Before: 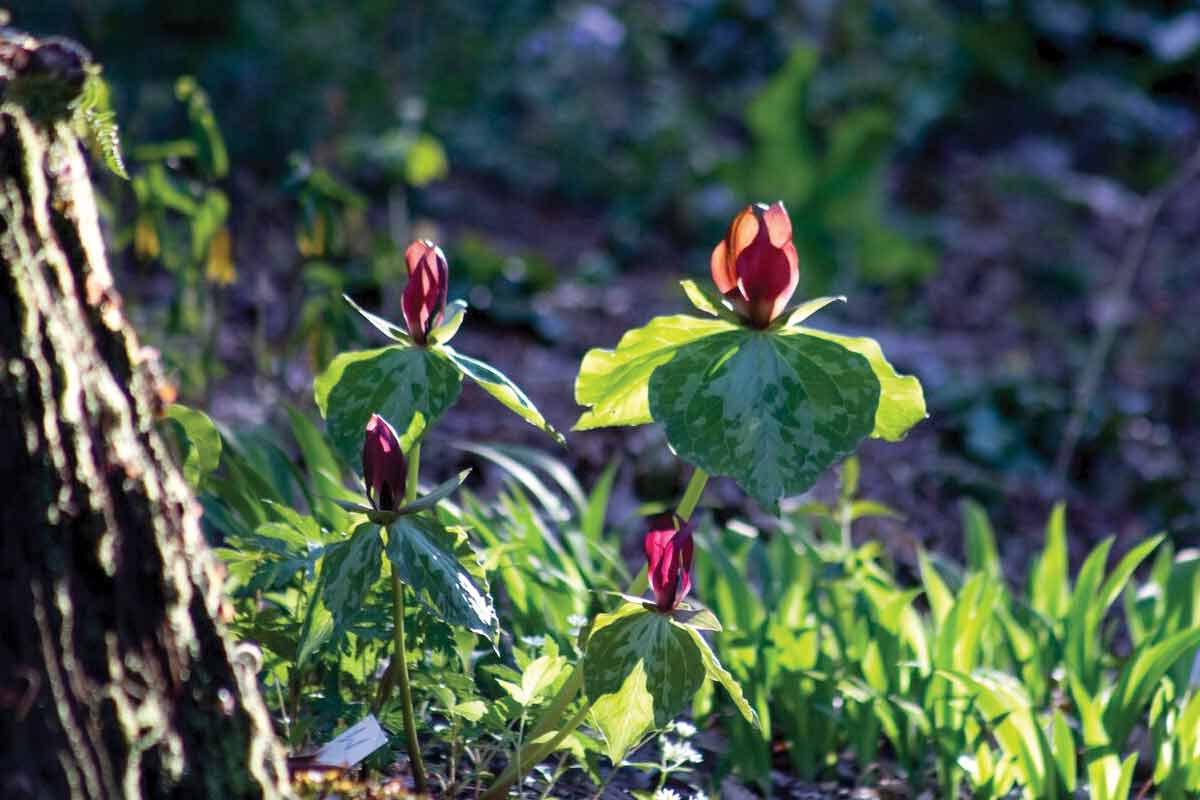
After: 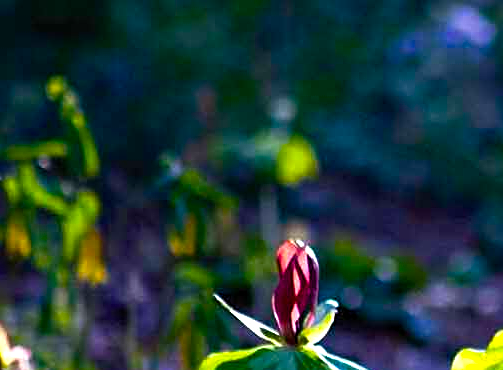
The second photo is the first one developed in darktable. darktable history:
color balance rgb: linear chroma grading › global chroma 9%, perceptual saturation grading › global saturation 36%, perceptual saturation grading › shadows 35%, perceptual brilliance grading › global brilliance 15%, perceptual brilliance grading › shadows -35%, global vibrance 15%
crop and rotate: left 10.817%, top 0.062%, right 47.194%, bottom 53.626%
sharpen: on, module defaults
